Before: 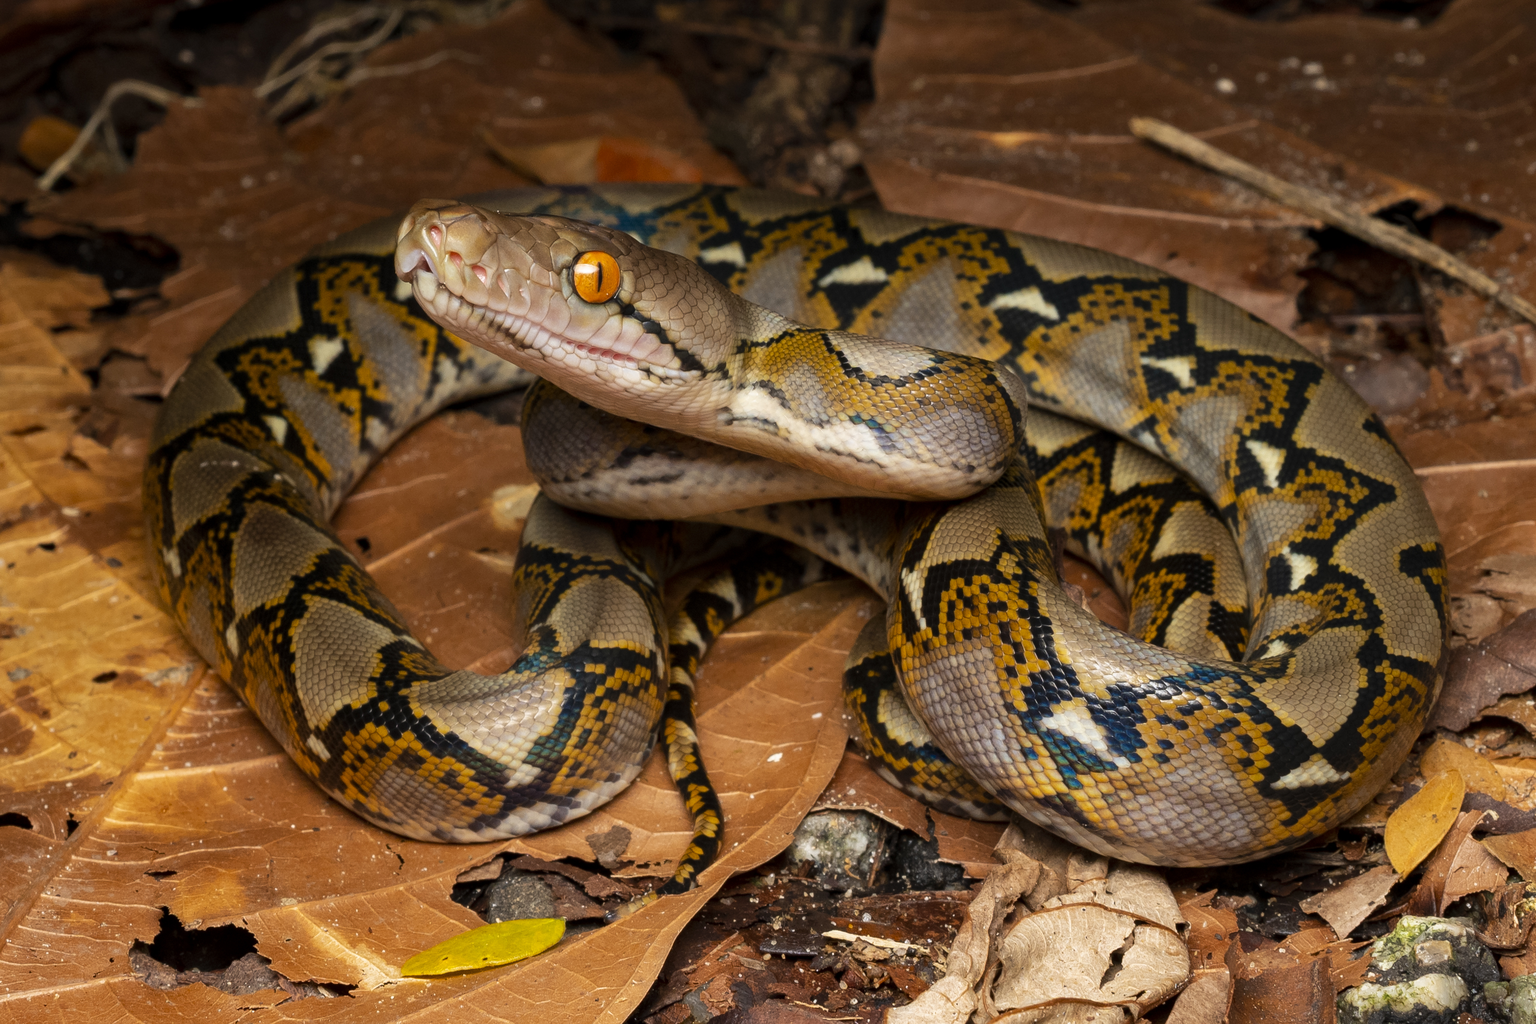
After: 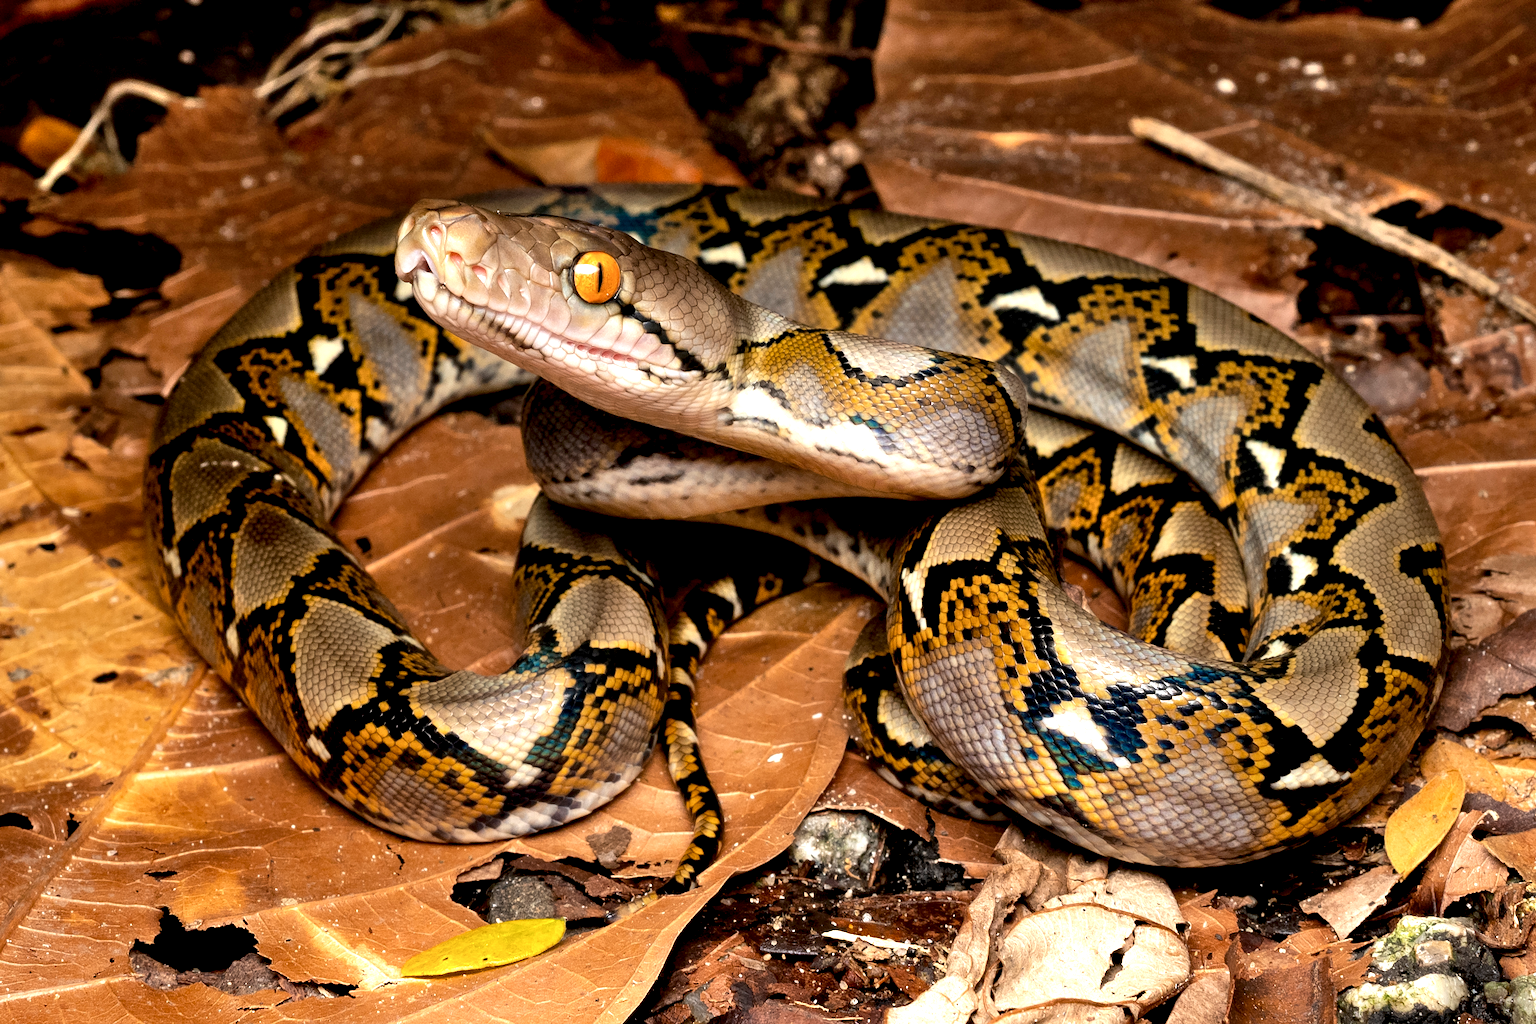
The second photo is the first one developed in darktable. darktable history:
exposure: black level correction 0.004, exposure 0.016 EV, compensate highlight preservation false
local contrast: highlights 208%, shadows 154%, detail 139%, midtone range 0.256
shadows and highlights: highlights 72.38, soften with gaussian
